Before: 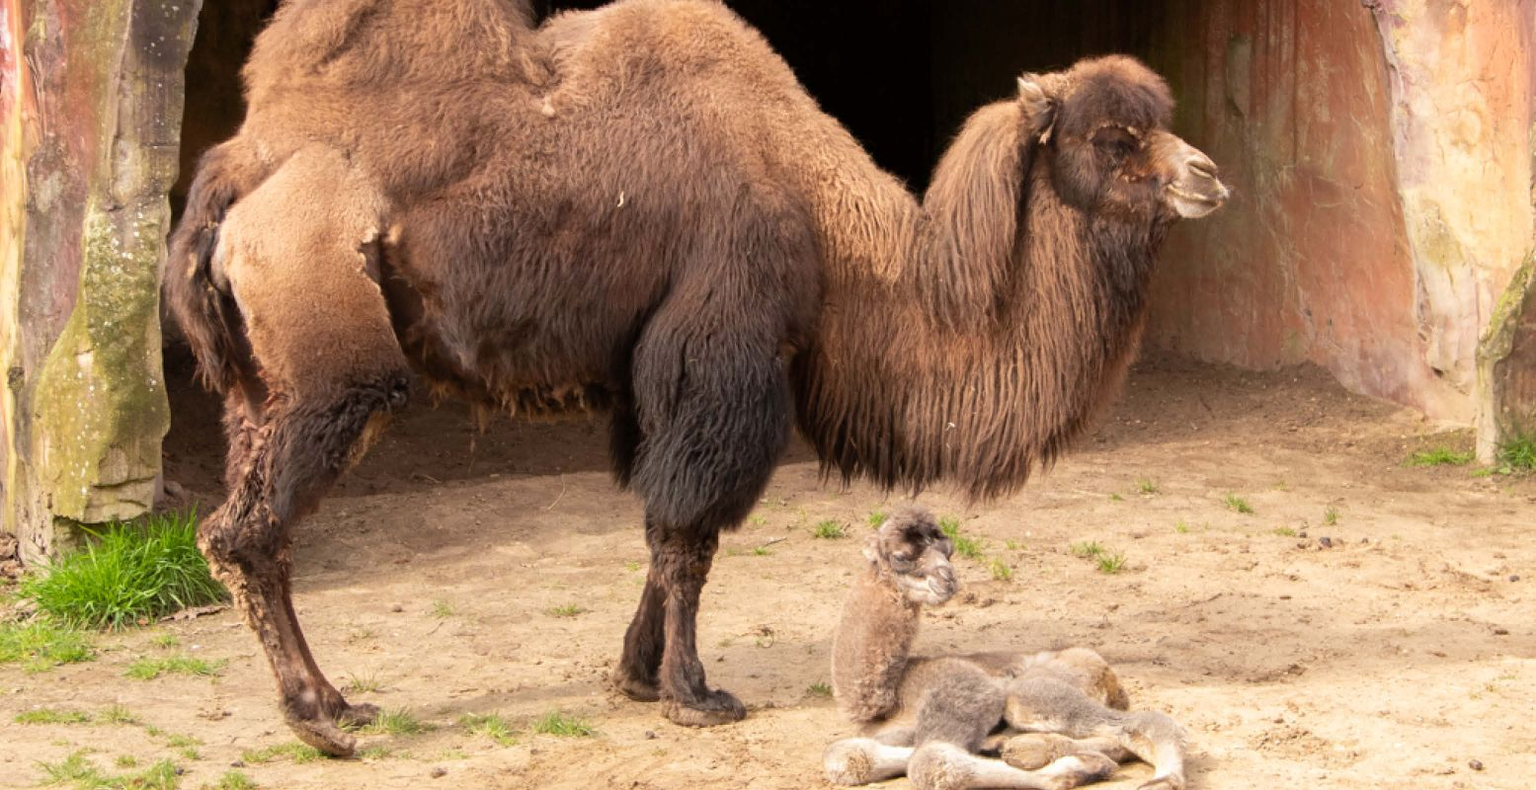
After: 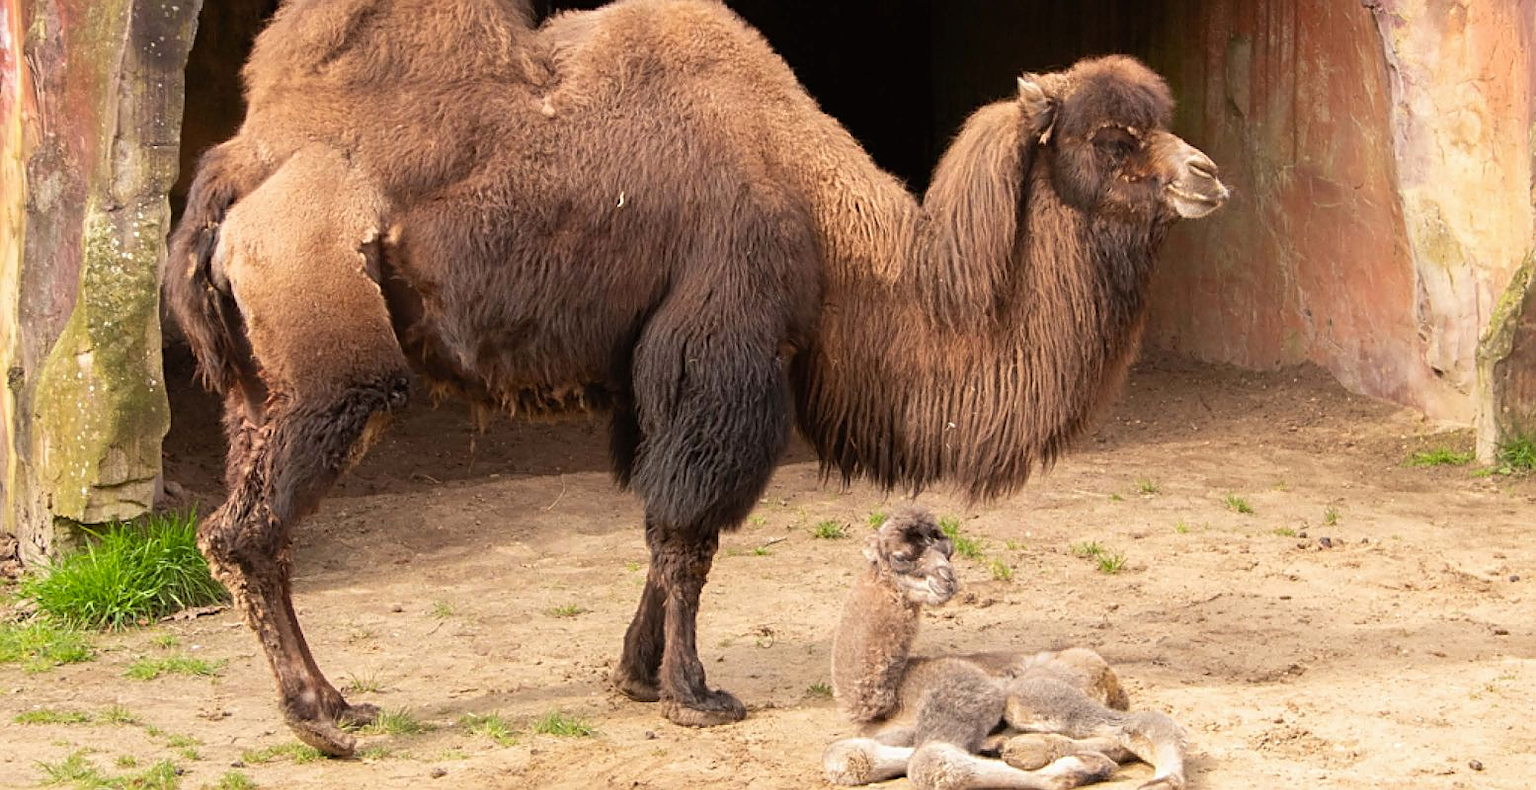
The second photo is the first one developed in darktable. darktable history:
sharpen: on, module defaults
contrast brightness saturation: contrast -0.02, brightness -0.01, saturation 0.03
